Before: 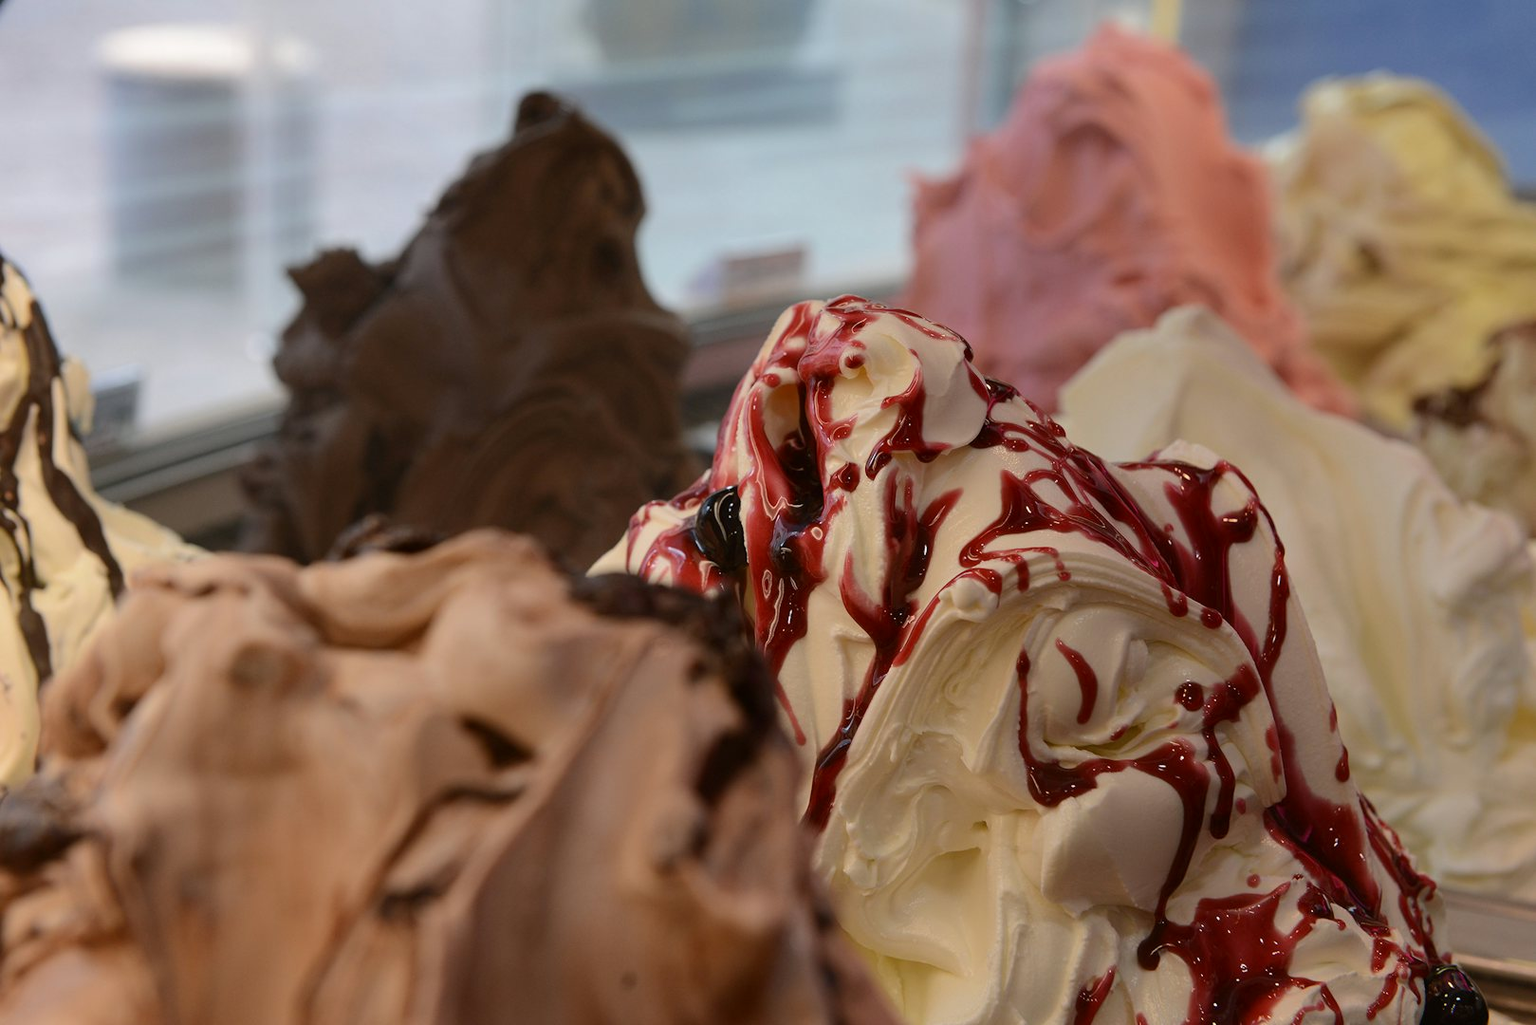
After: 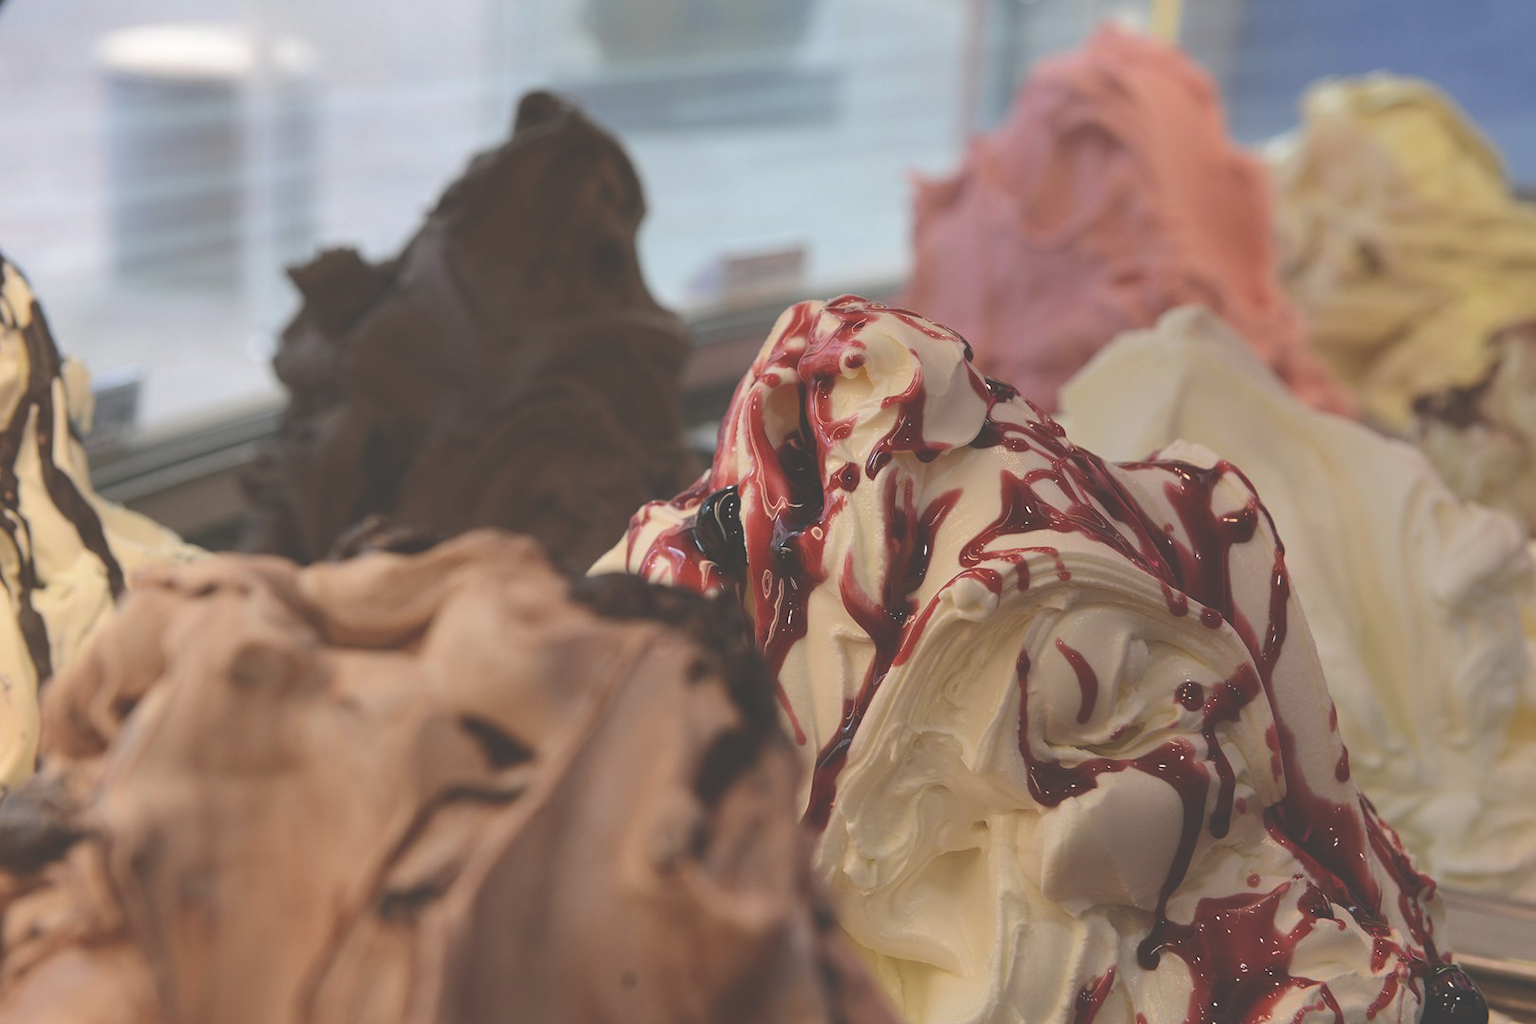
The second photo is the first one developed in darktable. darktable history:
exposure: black level correction -0.043, exposure 0.065 EV, compensate highlight preservation false
